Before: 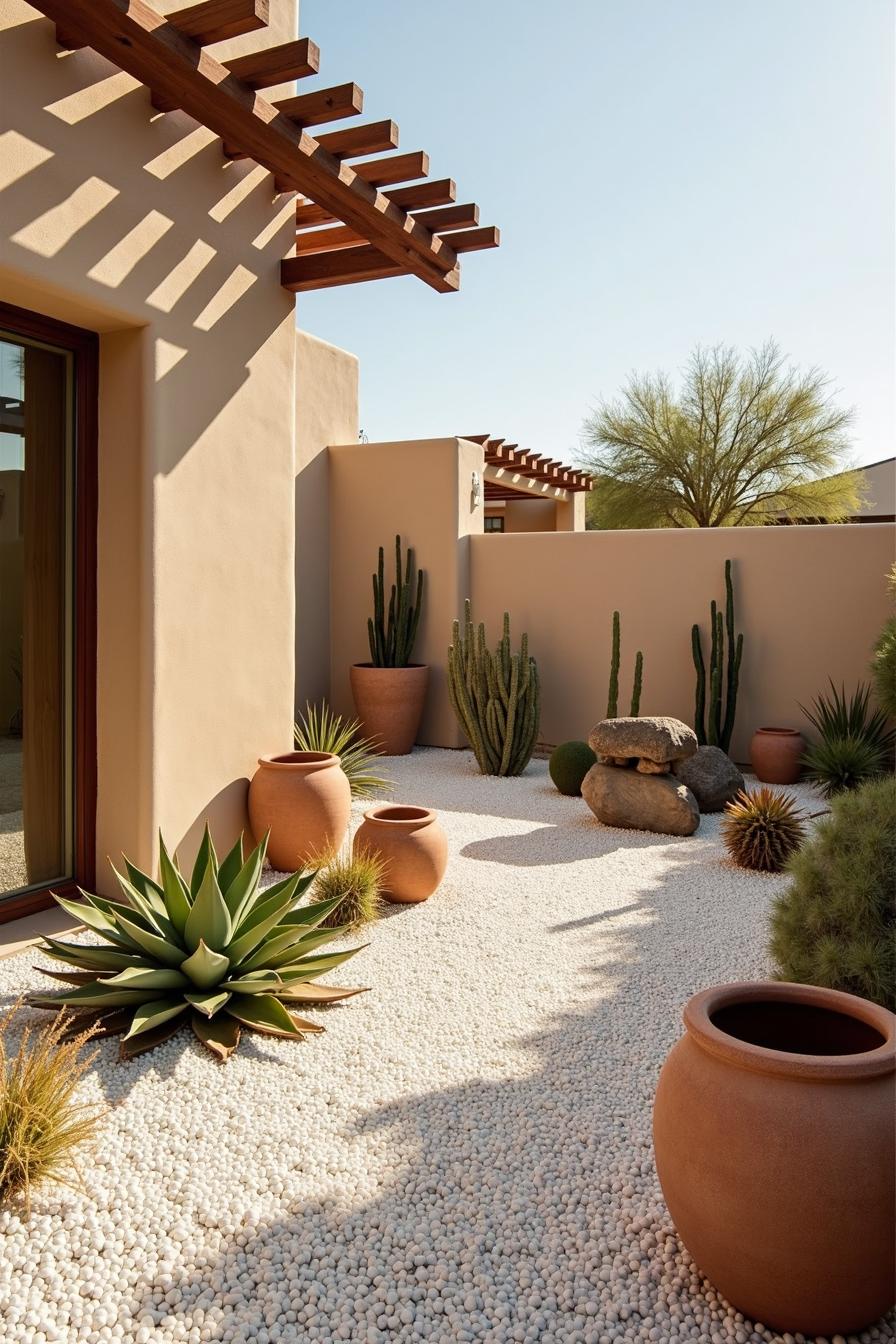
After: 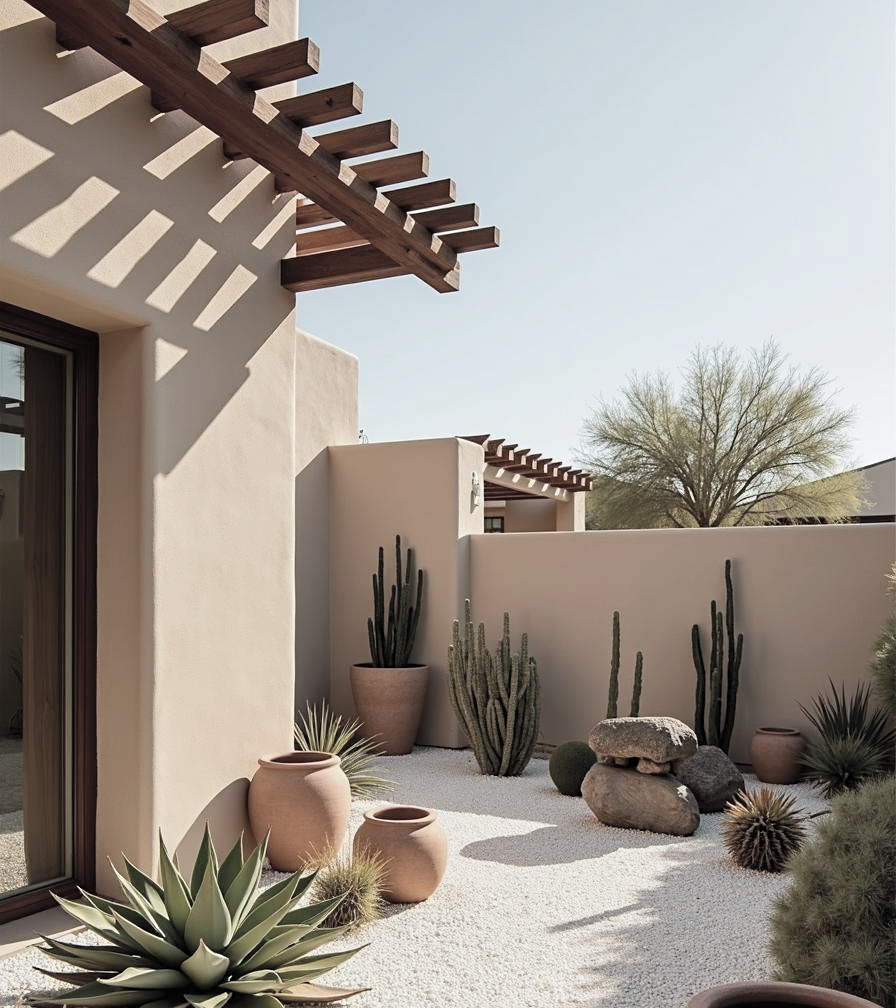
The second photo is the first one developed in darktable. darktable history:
sharpen: amount 0.2
exposure: exposure -0.36 EV, compensate highlight preservation false
crop: bottom 24.988%
white balance: red 0.986, blue 1.01
contrast brightness saturation: brightness 0.18, saturation -0.5
color balance rgb: on, module defaults
color balance: contrast 10%
